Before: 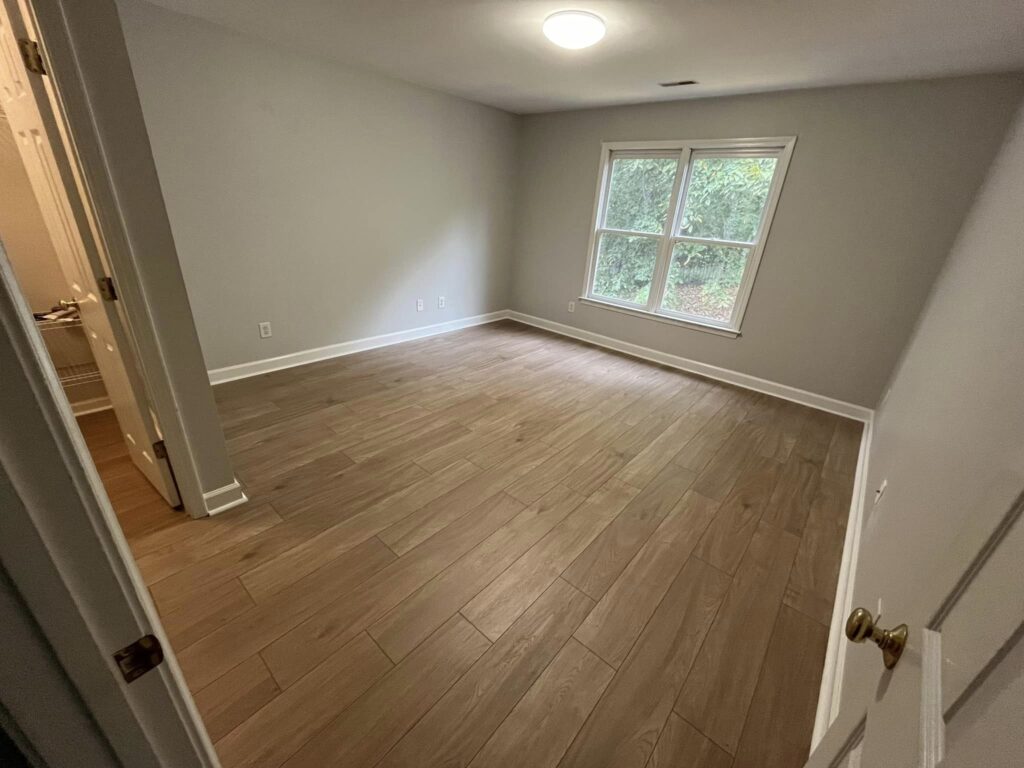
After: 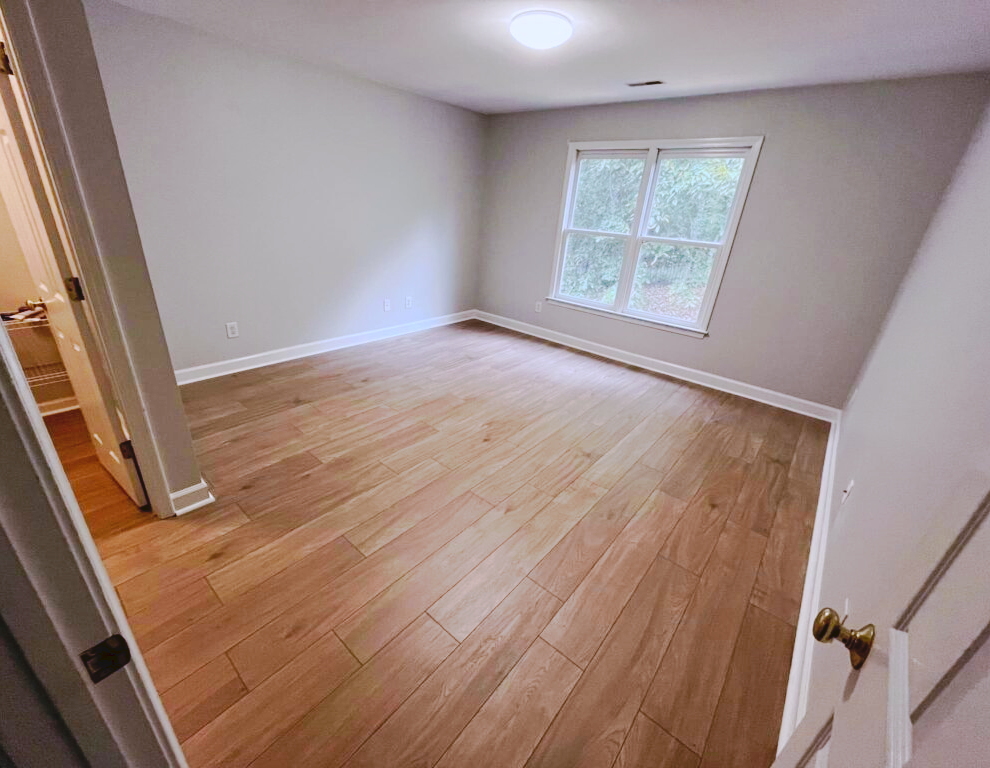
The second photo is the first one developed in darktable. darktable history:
white balance: red 0.98, blue 1.034
crop and rotate: left 3.238%
tone curve: curves: ch0 [(0, 0) (0.003, 0.058) (0.011, 0.059) (0.025, 0.061) (0.044, 0.067) (0.069, 0.084) (0.1, 0.102) (0.136, 0.124) (0.177, 0.171) (0.224, 0.246) (0.277, 0.324) (0.335, 0.411) (0.399, 0.509) (0.468, 0.605) (0.543, 0.688) (0.623, 0.738) (0.709, 0.798) (0.801, 0.852) (0.898, 0.911) (1, 1)], preserve colors none
color calibration: output R [0.999, 0.026, -0.11, 0], output G [-0.019, 1.037, -0.099, 0], output B [0.022, -0.023, 0.902, 0], illuminant custom, x 0.367, y 0.392, temperature 4437.75 K, clip negative RGB from gamut false
